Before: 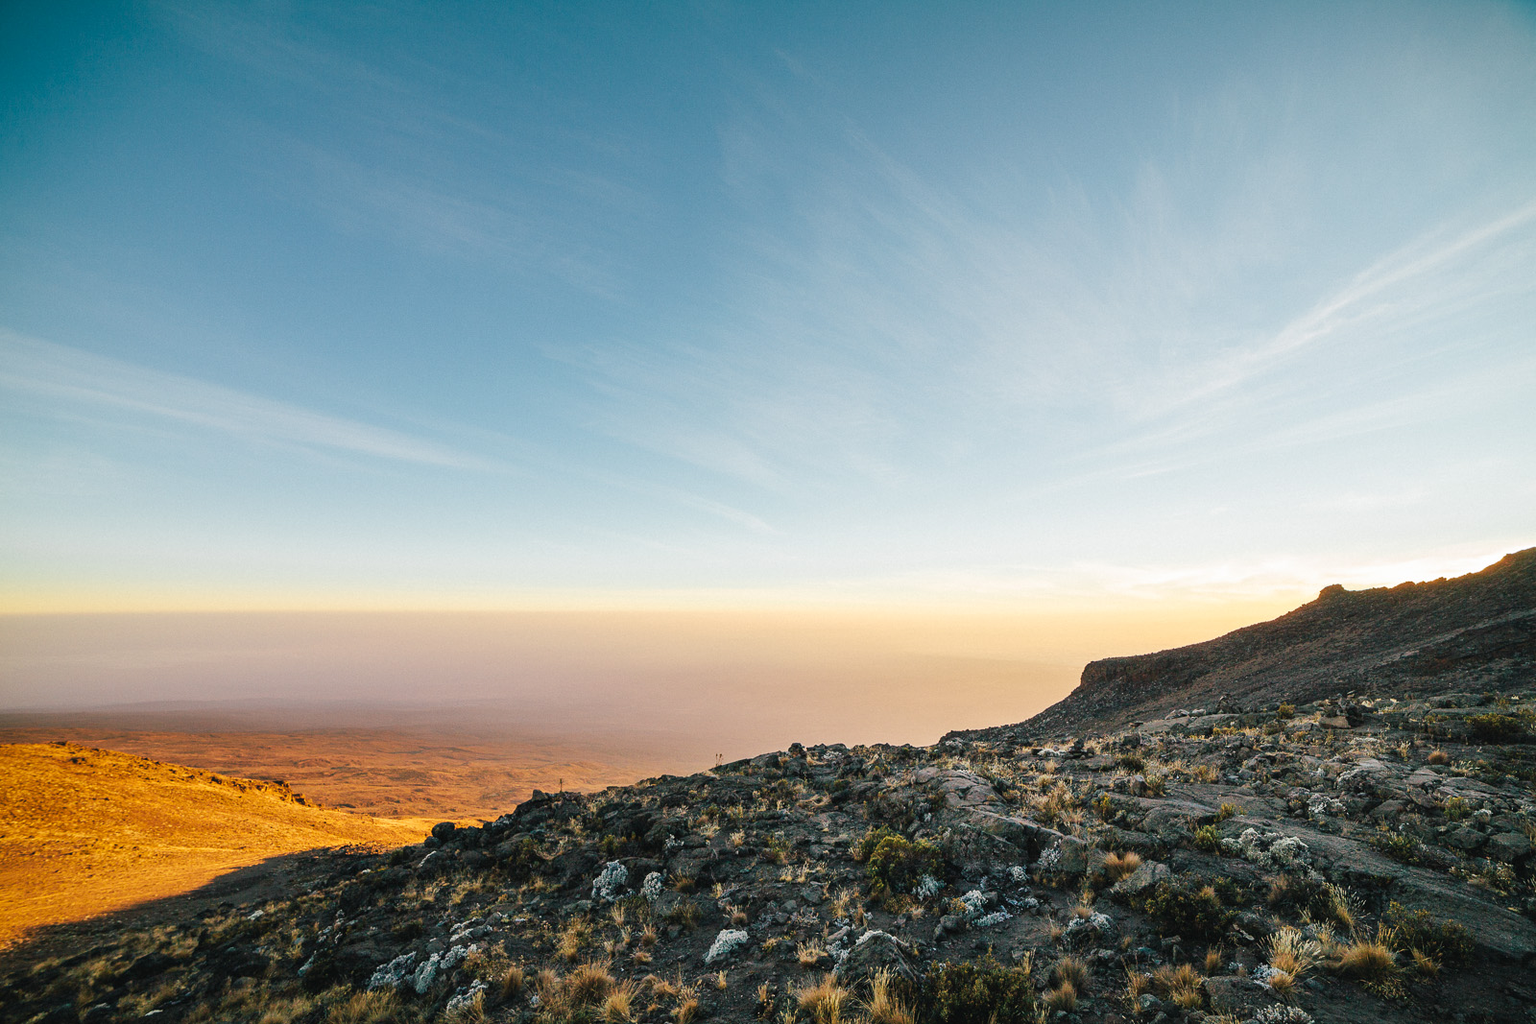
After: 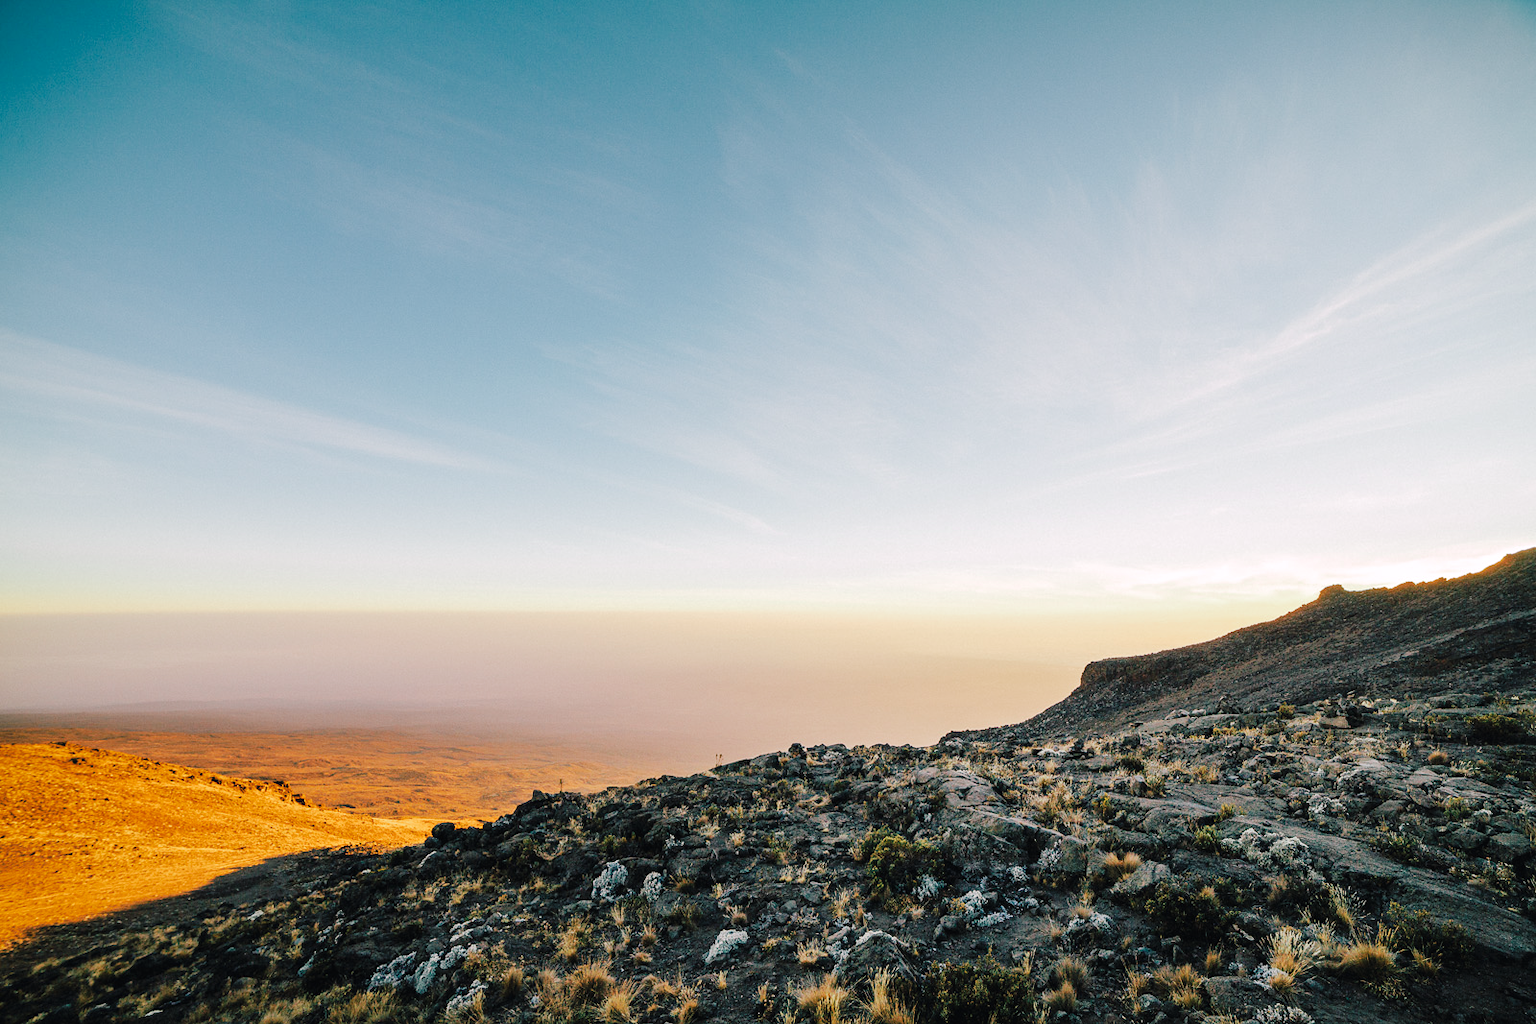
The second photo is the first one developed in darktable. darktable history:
tone curve: curves: ch0 [(0, 0) (0.003, 0.011) (0.011, 0.012) (0.025, 0.013) (0.044, 0.023) (0.069, 0.04) (0.1, 0.06) (0.136, 0.094) (0.177, 0.145) (0.224, 0.213) (0.277, 0.301) (0.335, 0.389) (0.399, 0.473) (0.468, 0.554) (0.543, 0.627) (0.623, 0.694) (0.709, 0.763) (0.801, 0.83) (0.898, 0.906) (1, 1)], preserve colors none
color look up table: target L [89.43, 89.14, 85.9, 77.86, 66.7, 58.25, 60.26, 50.66, 36.59, 27.99, 4.38, 201.19, 93.56, 81.88, 63.28, 65.78, 56.1, 50.88, 51.87, 46.04, 41.94, 38.32, 36.42, 30.52, 24.51, 94.02, 82.72, 69.93, 69.52, 73.97, 67.98, 54.44, 63.12, 52.63, 47.61, 37.3, 37.83, 36.22, 31.86, 35.09, 16.41, 4.259, 93.35, 95.62, 77.14, 70.06, 68.51, 44.63, 19.57], target a [-24.15, -20.15, -38.32, -36.09, -8.537, -53.3, -25.22, -23.27, -29.13, -19.54, -1.279, 0, -0.352, -0.6, 45.98, 13.84, 60.69, 40.27, 14.13, 70.55, 30.43, 55.82, 47.49, 4.656, 20.39, 22.81, 25.54, 45.01, 23.93, 50.98, 26.14, 14.89, 45.23, 68.47, 7.02, 3.869, 19.39, 38.42, 41.76, 21.74, 17.55, 11.61, -2.224, -44.41, -30.56, -21.45, -7.472, -16.98, -10.64], target b [37.29, 17.92, 20.24, 9.395, 31, 32.71, 45.51, 0.84, 19.59, 13.34, 3.959, -0.001, 12.33, 64.43, 59.29, 62.51, 58.1, 12.35, 16.35, 25.51, 39.57, 42.77, 28.34, 2.239, 29.06, -12.09, -17.64, 0.035, -6.348, -30.36, -40.39, -31.04, -47.22, -13.08, -59.82, -17.1, -36.21, -57.69, -7.736, -79.82, -35.65, -14.08, -1.413, -10.96, -23.89, -16.24, -34.38, -32.66, -5.404], num patches 49
